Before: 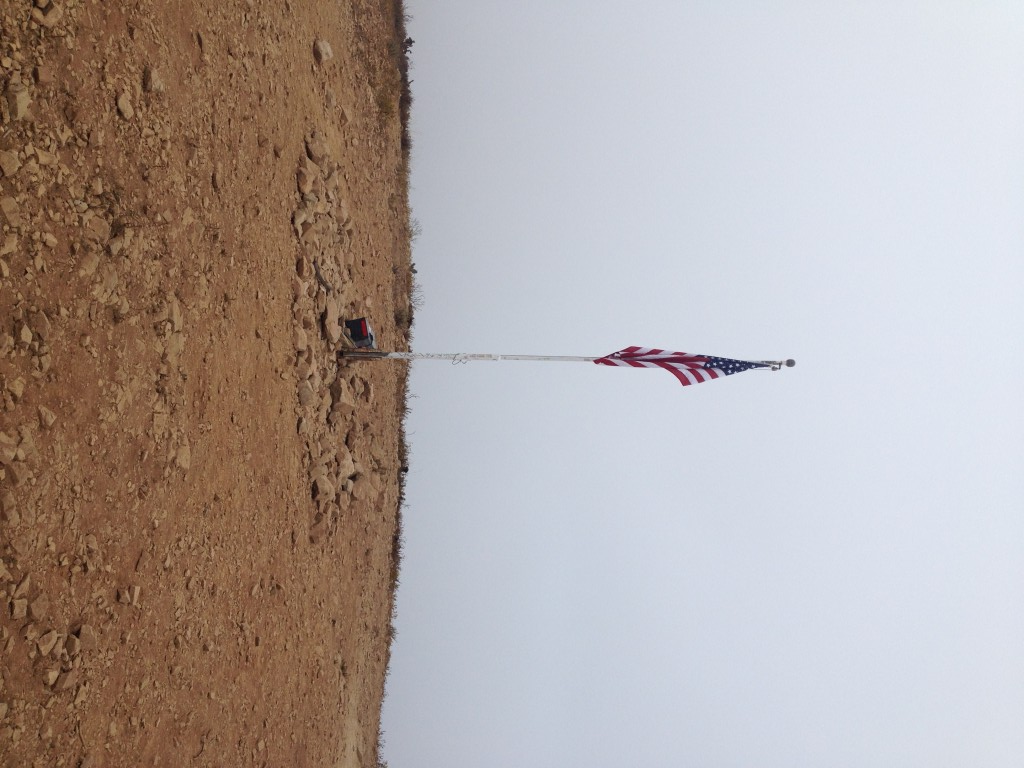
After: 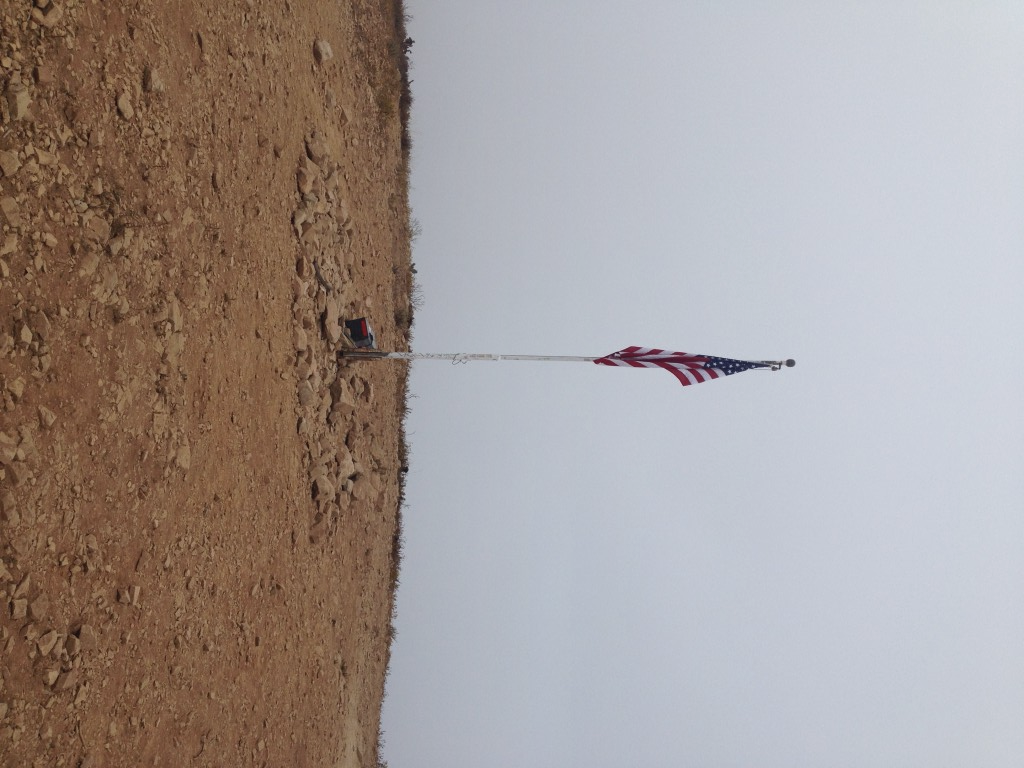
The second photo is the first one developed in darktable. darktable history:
shadows and highlights: radius 125.46, shadows 30.51, highlights -30.51, low approximation 0.01, soften with gaussian
contrast brightness saturation: contrast -0.08, brightness -0.04, saturation -0.11
